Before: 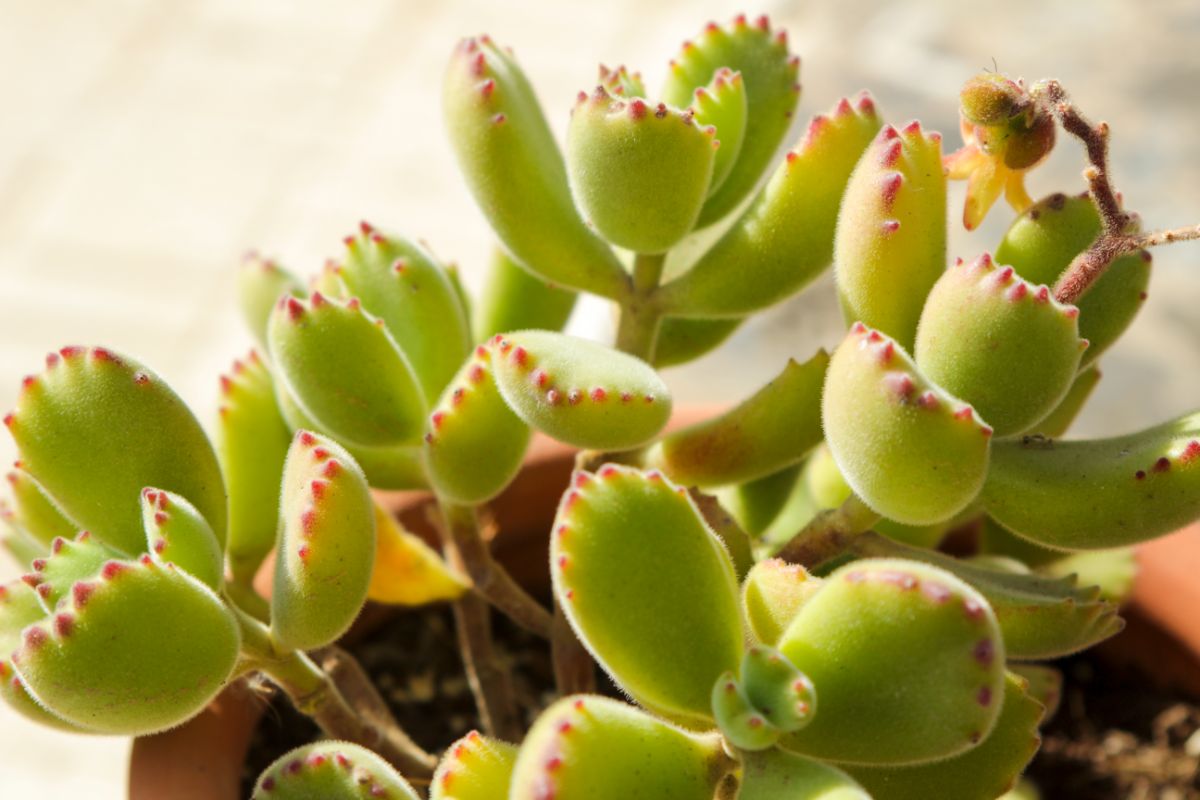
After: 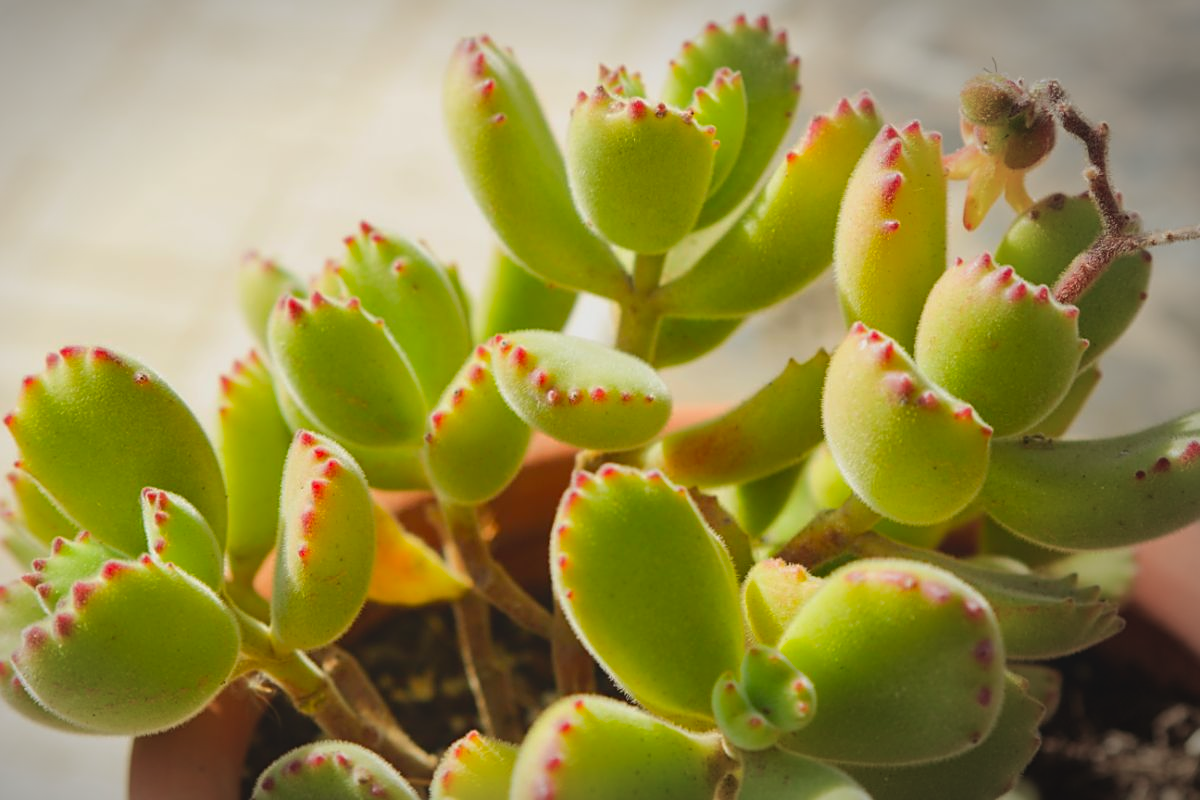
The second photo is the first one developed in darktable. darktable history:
vignetting: center (-0.149, 0.02), automatic ratio true, unbound false
contrast brightness saturation: contrast -0.185, saturation 0.188
tone equalizer: -7 EV 0.124 EV
sharpen: on, module defaults
